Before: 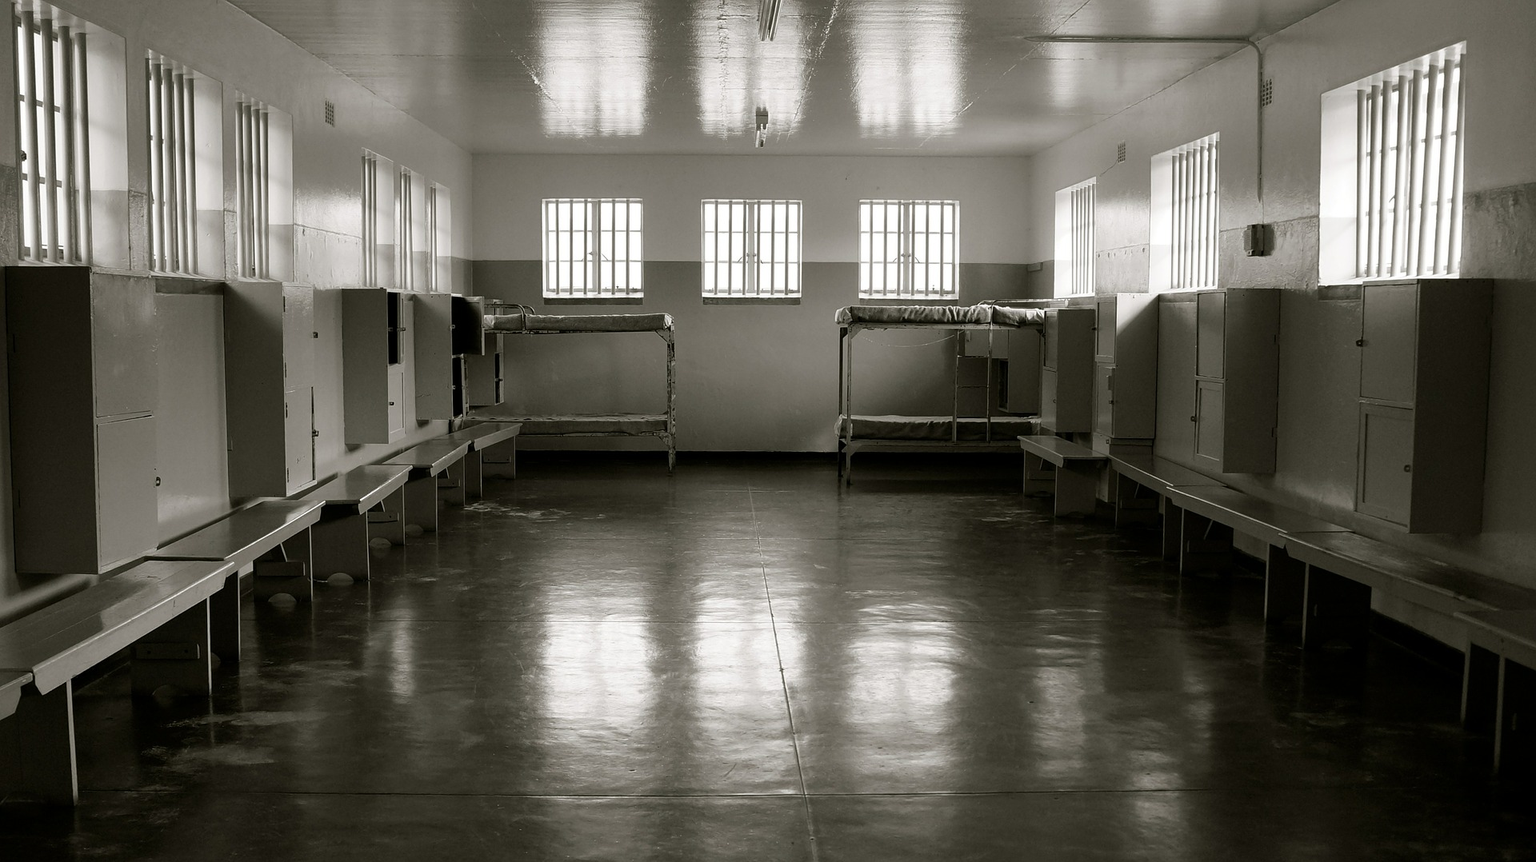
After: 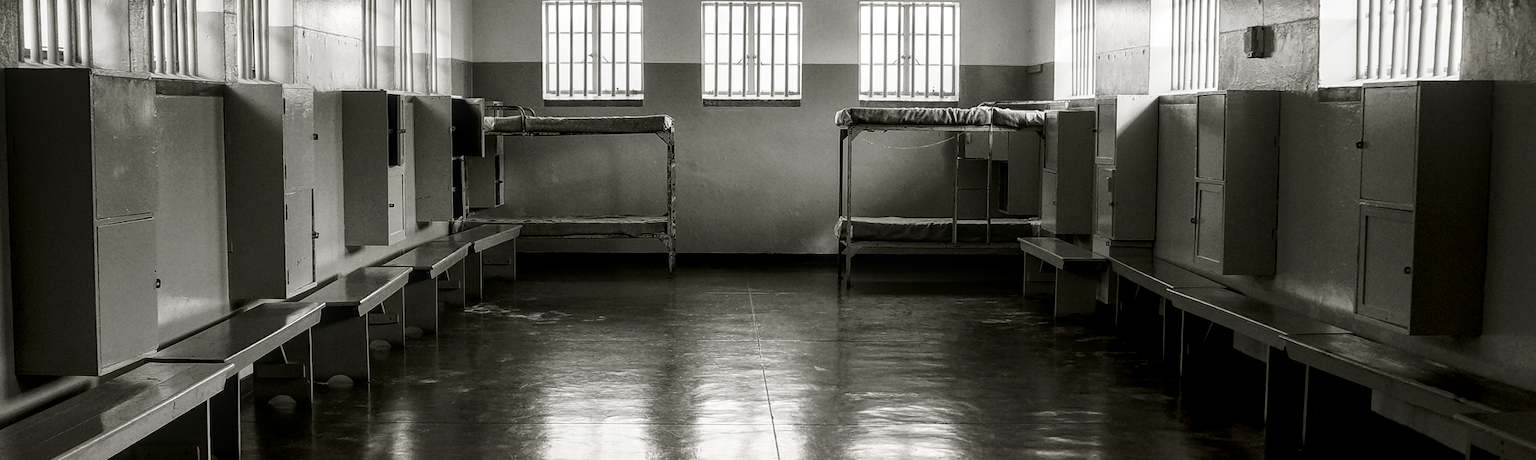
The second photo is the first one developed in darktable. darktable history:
contrast brightness saturation: contrast 0.25, saturation -0.31
local contrast: highlights 74%, shadows 55%, detail 176%, midtone range 0.207
crop and rotate: top 23.043%, bottom 23.437%
